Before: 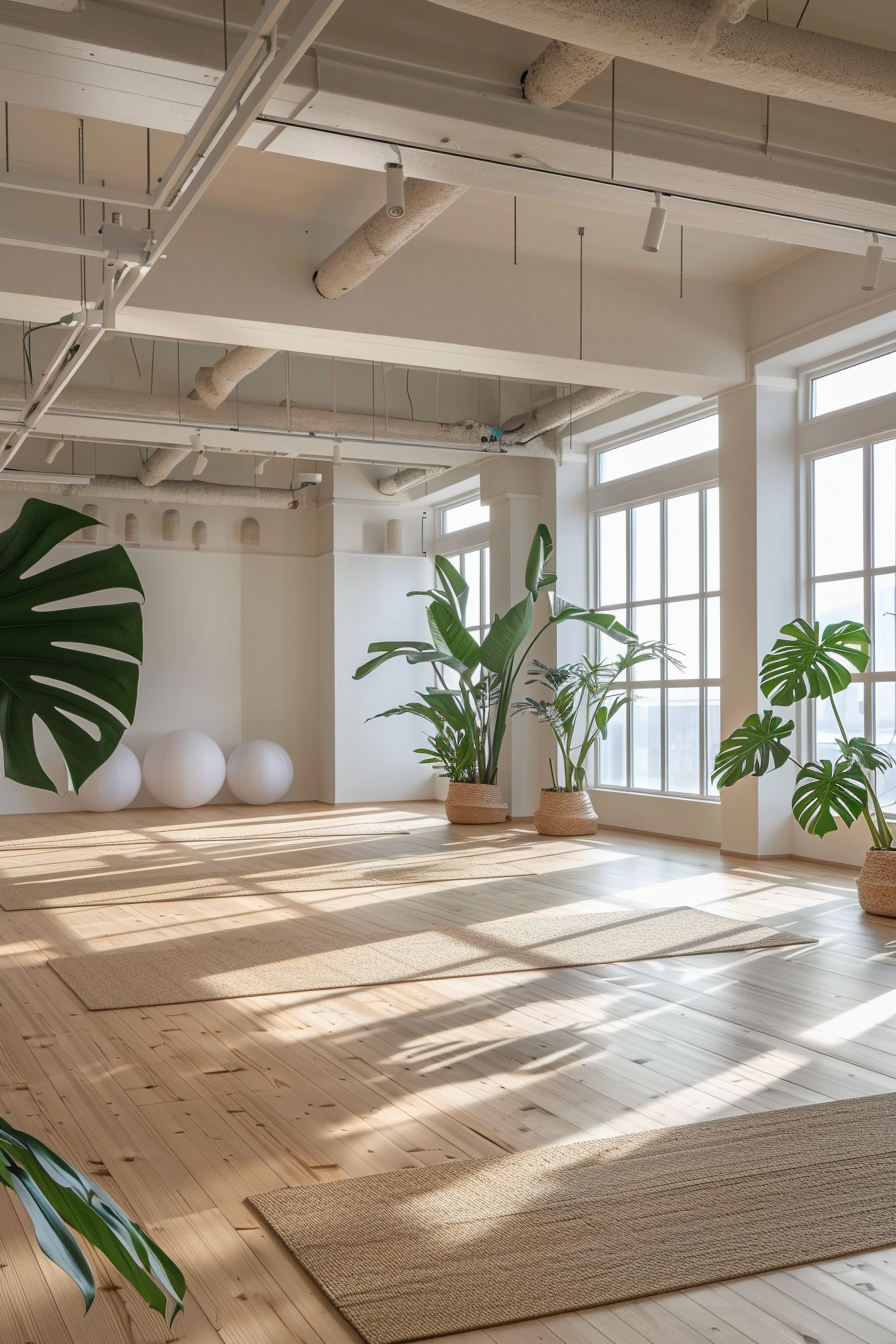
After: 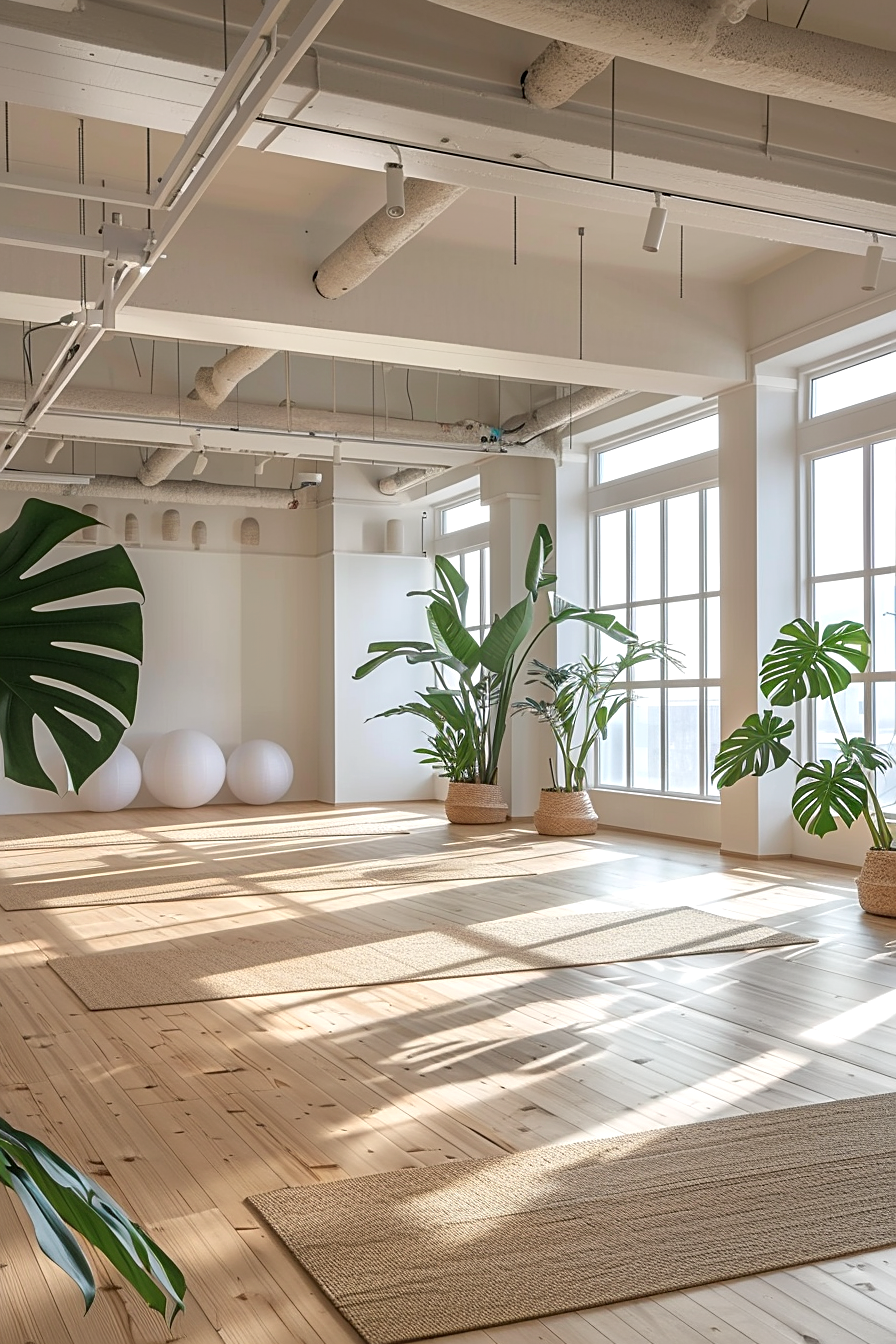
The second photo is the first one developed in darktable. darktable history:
sharpen: on, module defaults
exposure: exposure 0.203 EV, compensate highlight preservation false
